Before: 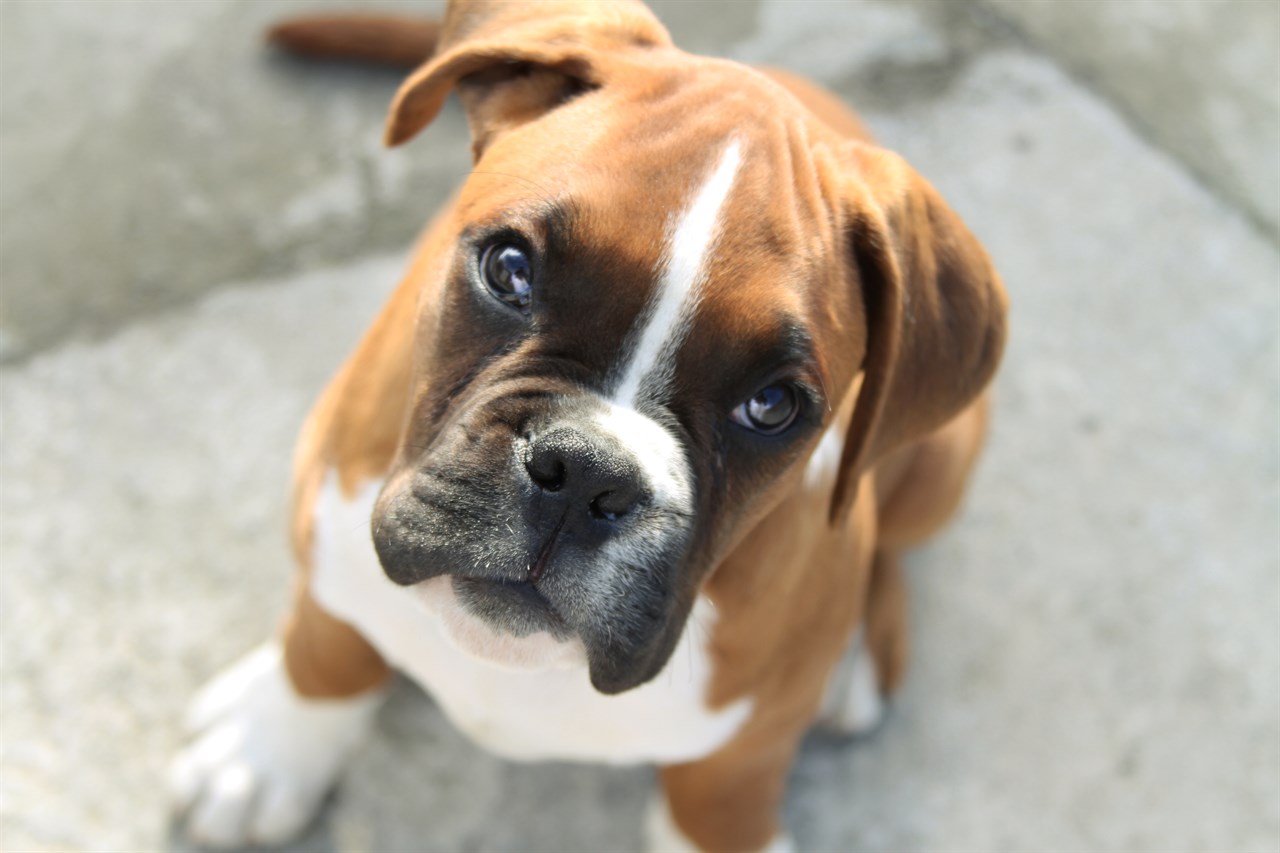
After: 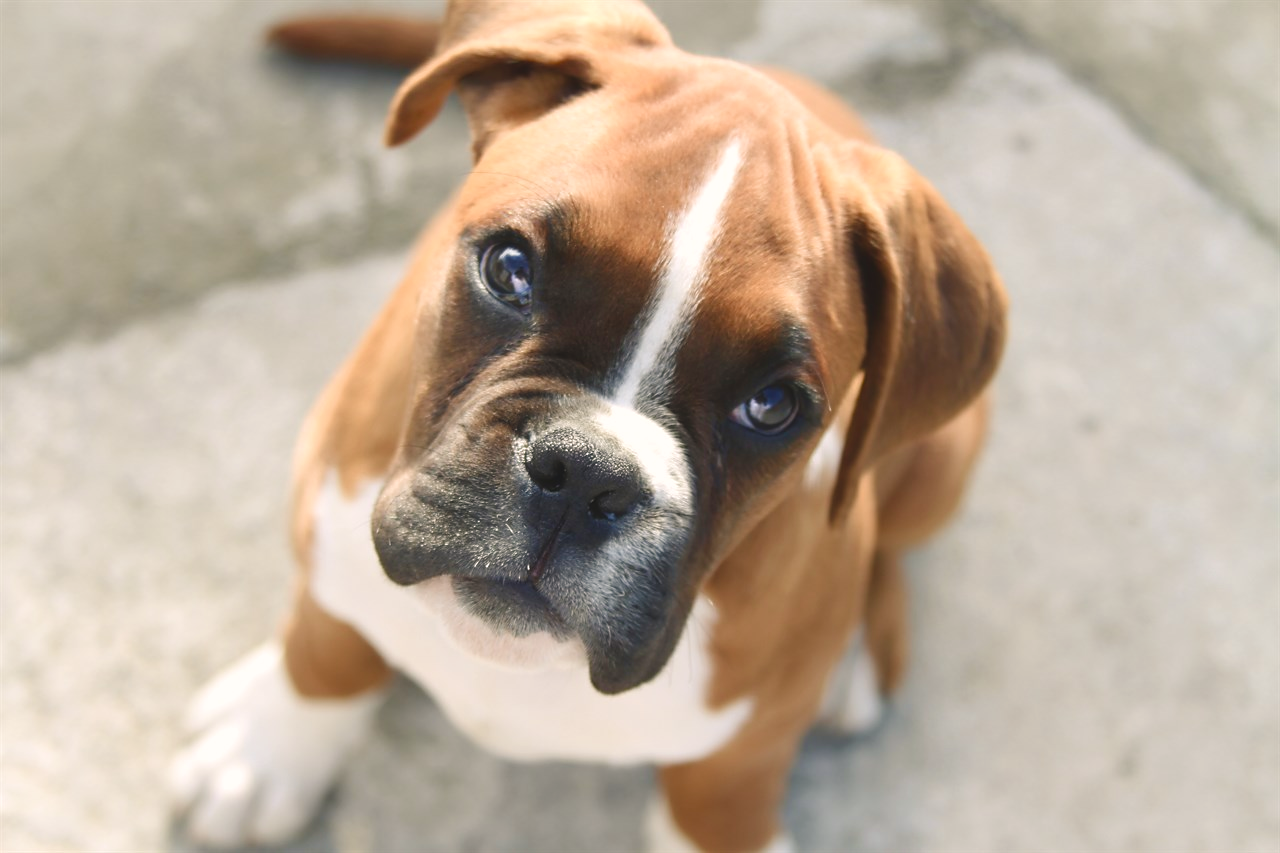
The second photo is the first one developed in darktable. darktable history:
haze removal: strength -0.103, adaptive false
sharpen: radius 1.815, amount 0.391, threshold 1.562
velvia: on, module defaults
color balance rgb: highlights gain › chroma 1.721%, highlights gain › hue 55.79°, global offset › luminance 0.726%, perceptual saturation grading › global saturation 20%, perceptual saturation grading › highlights -49.306%, perceptual saturation grading › shadows 25.251%, global vibrance 5.435%
